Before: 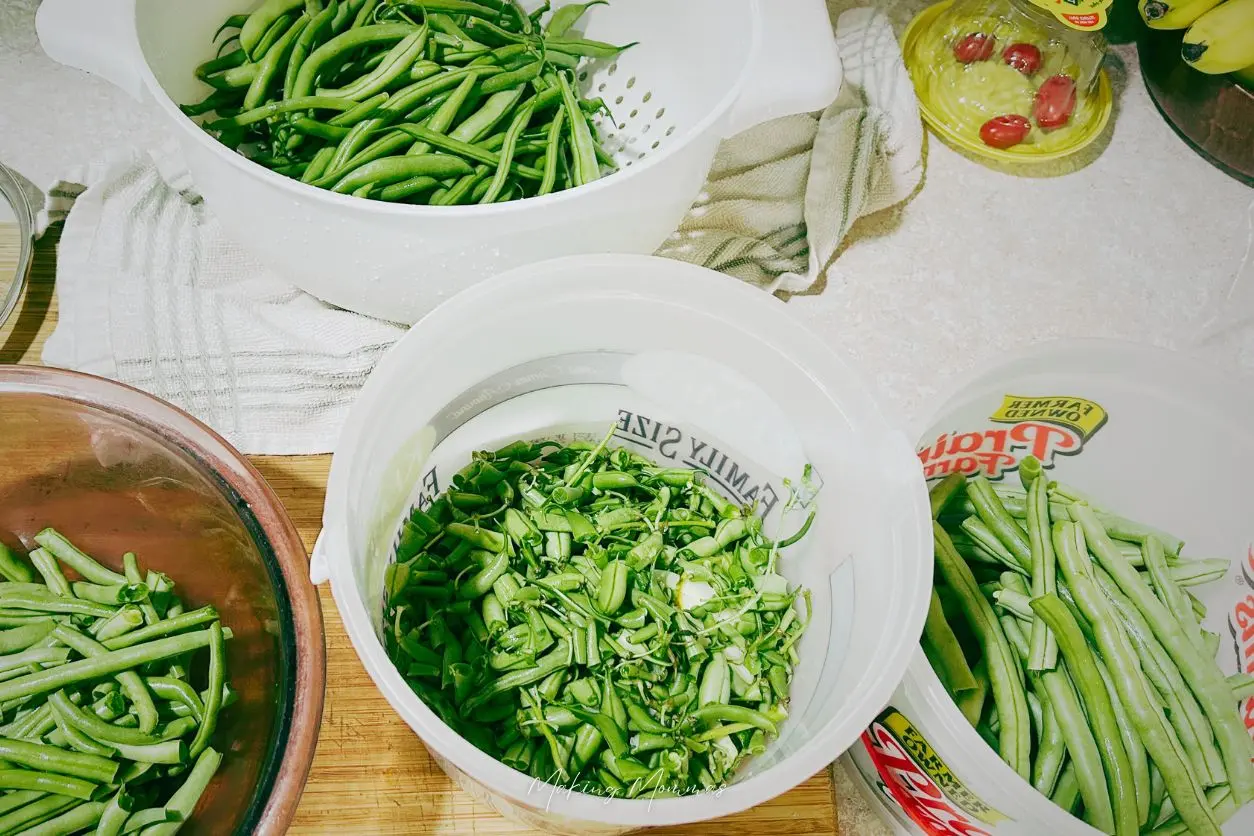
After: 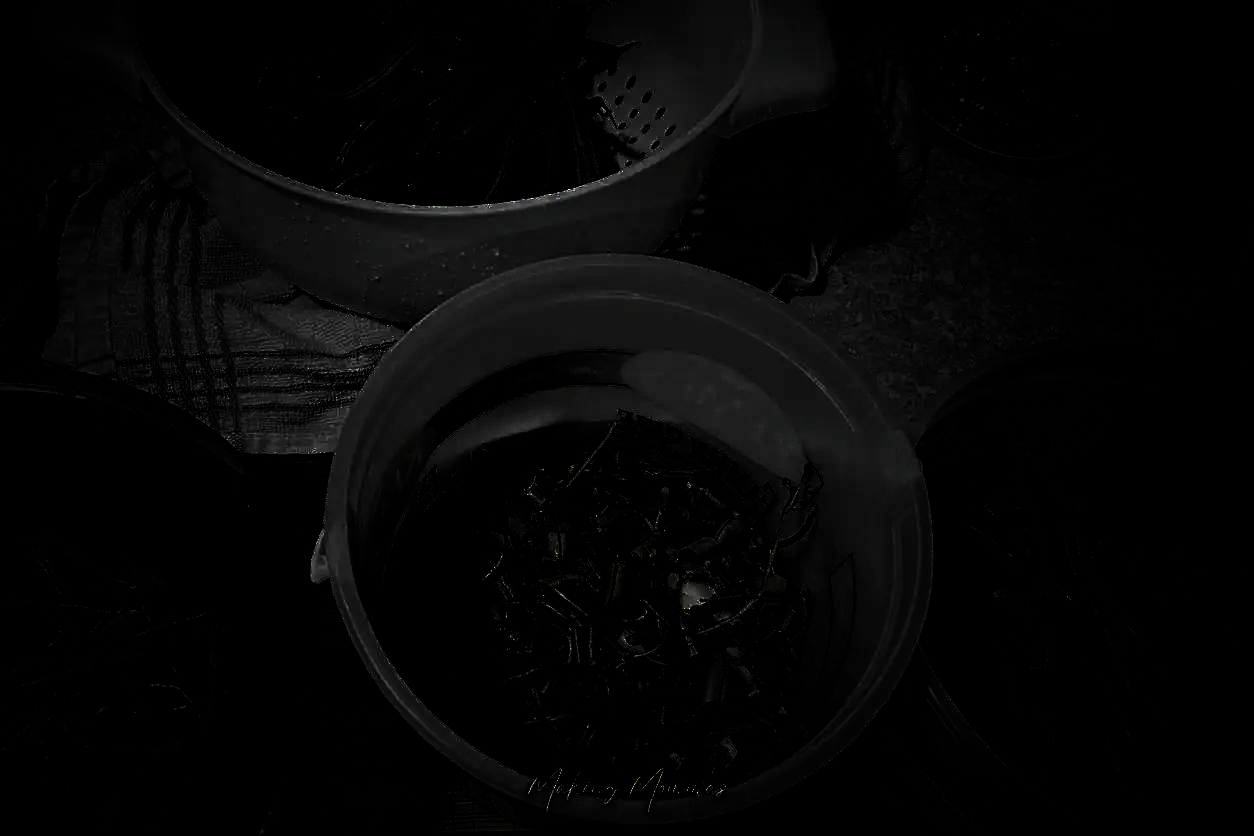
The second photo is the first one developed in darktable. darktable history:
levels: levels [0.721, 0.937, 0.997]
haze removal: strength 0.302, distance 0.251, compatibility mode true, adaptive false
